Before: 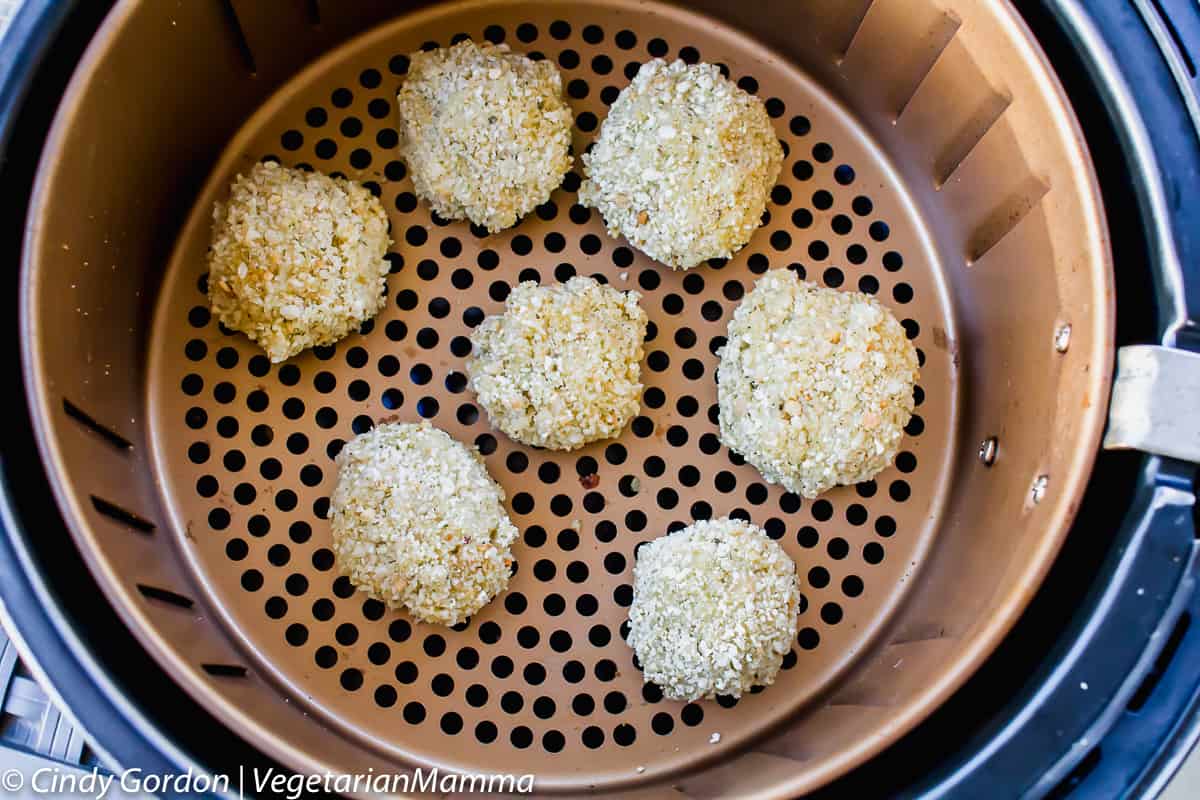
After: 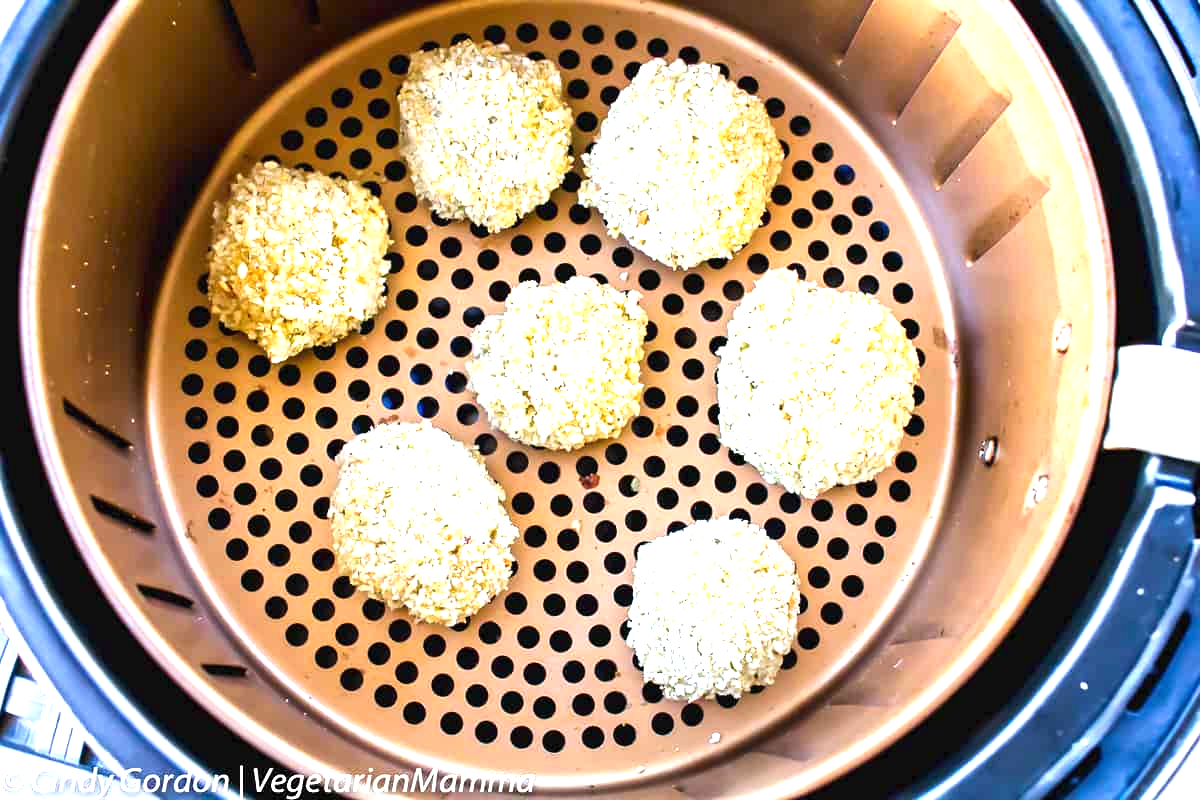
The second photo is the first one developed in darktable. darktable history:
exposure: black level correction 0, exposure 1.385 EV, compensate exposure bias true, compensate highlight preservation false
